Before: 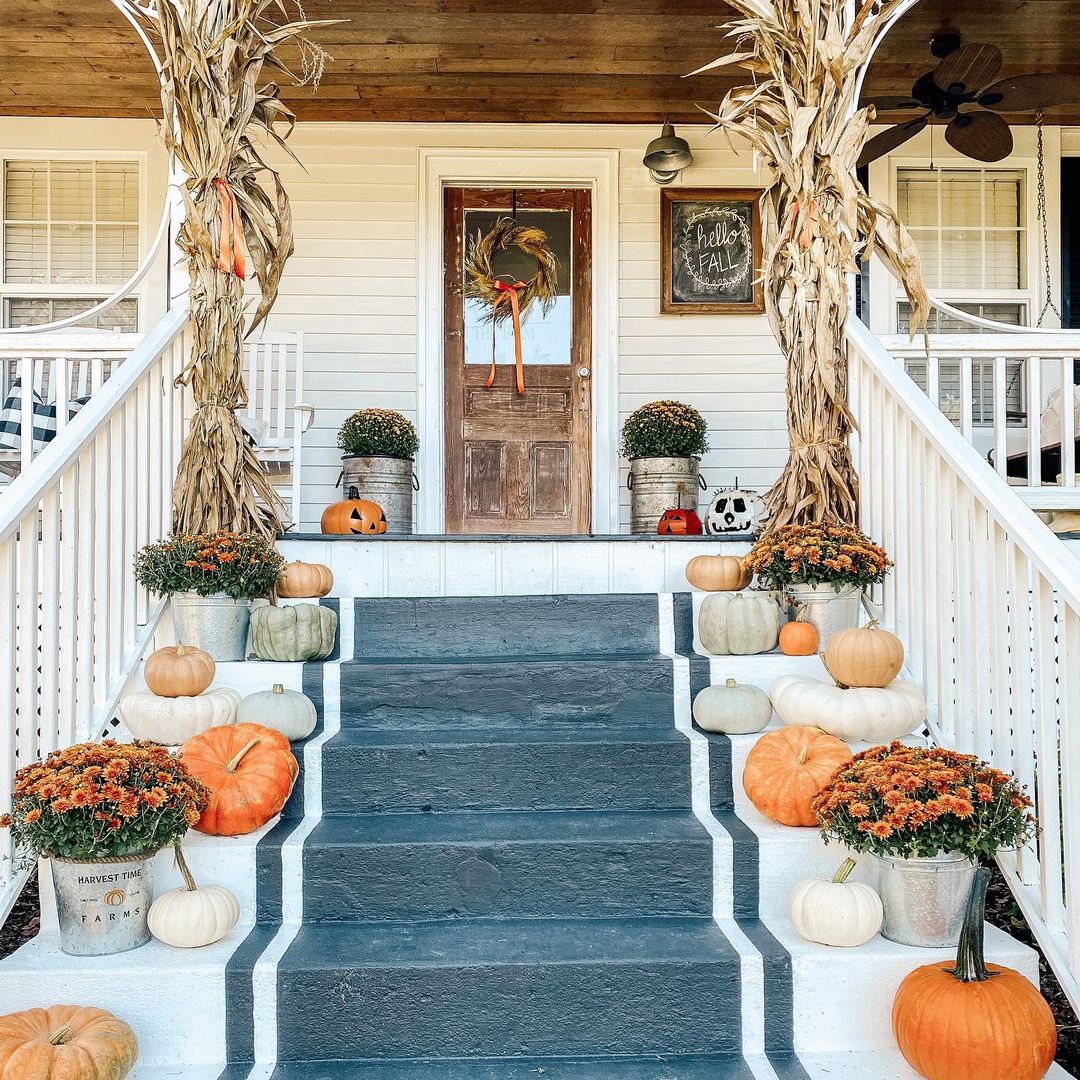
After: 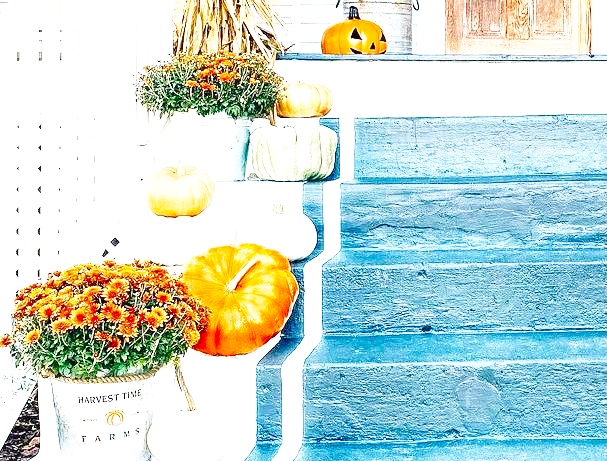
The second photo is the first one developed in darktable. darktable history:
exposure: black level correction 0, exposure 1.468 EV, compensate highlight preservation false
crop: top 44.501%, right 43.771%, bottom 12.79%
color balance rgb: perceptual saturation grading › global saturation 29.95%, saturation formula JzAzBz (2021)
base curve: curves: ch0 [(0, 0) (0.028, 0.03) (0.121, 0.232) (0.46, 0.748) (0.859, 0.968) (1, 1)], preserve colors none
